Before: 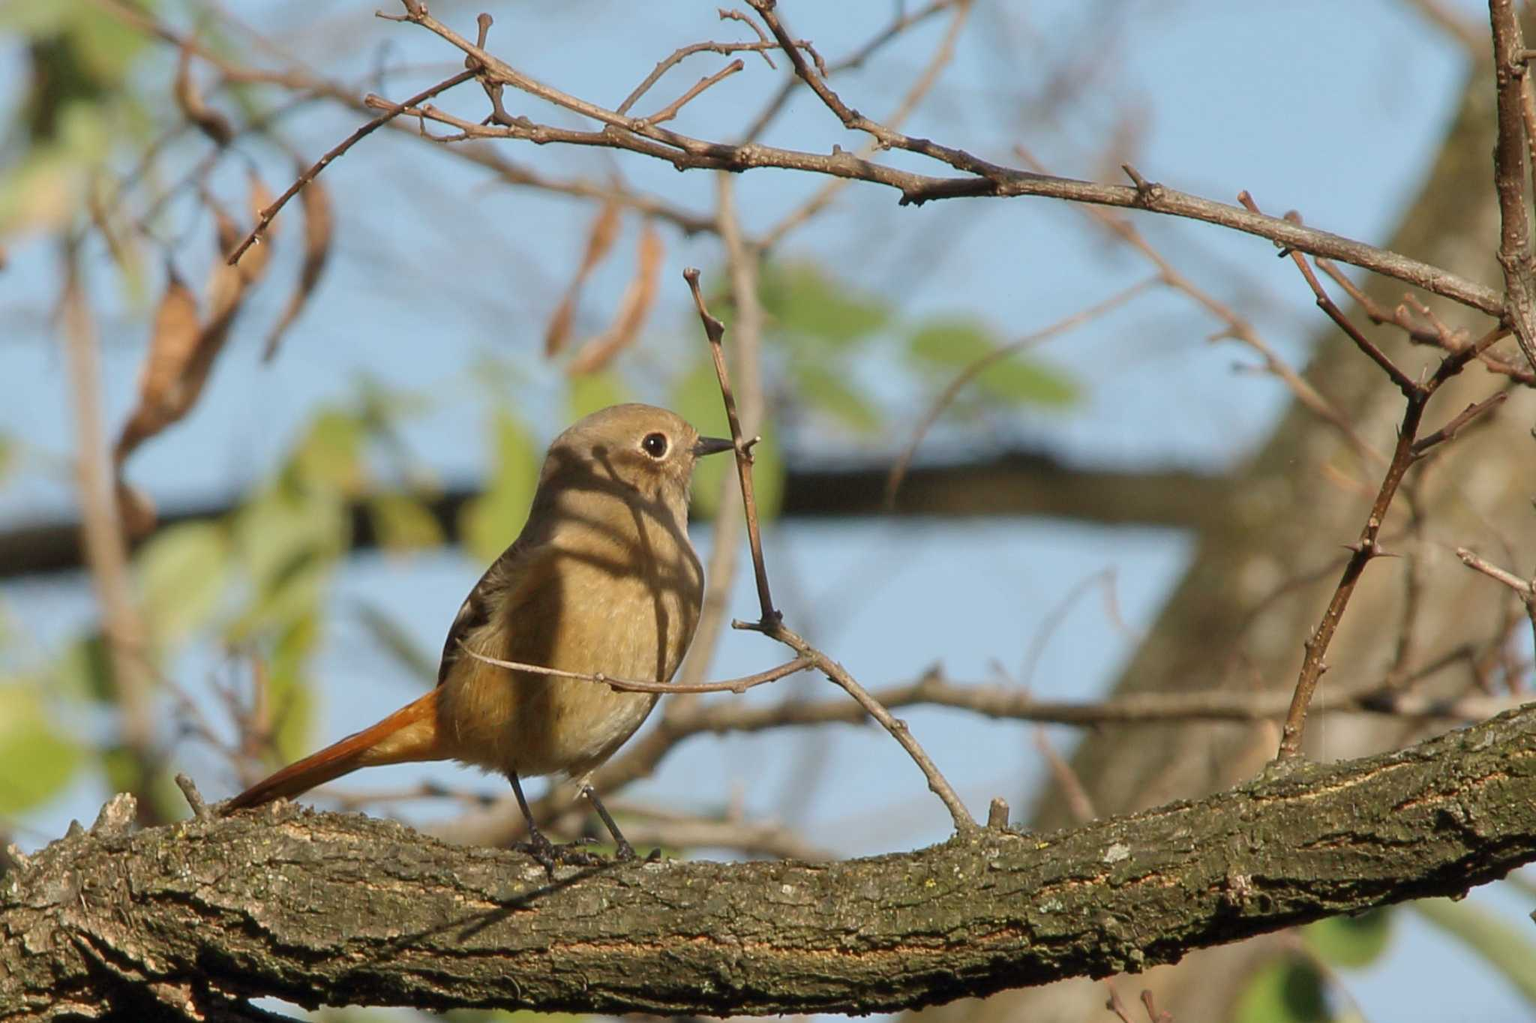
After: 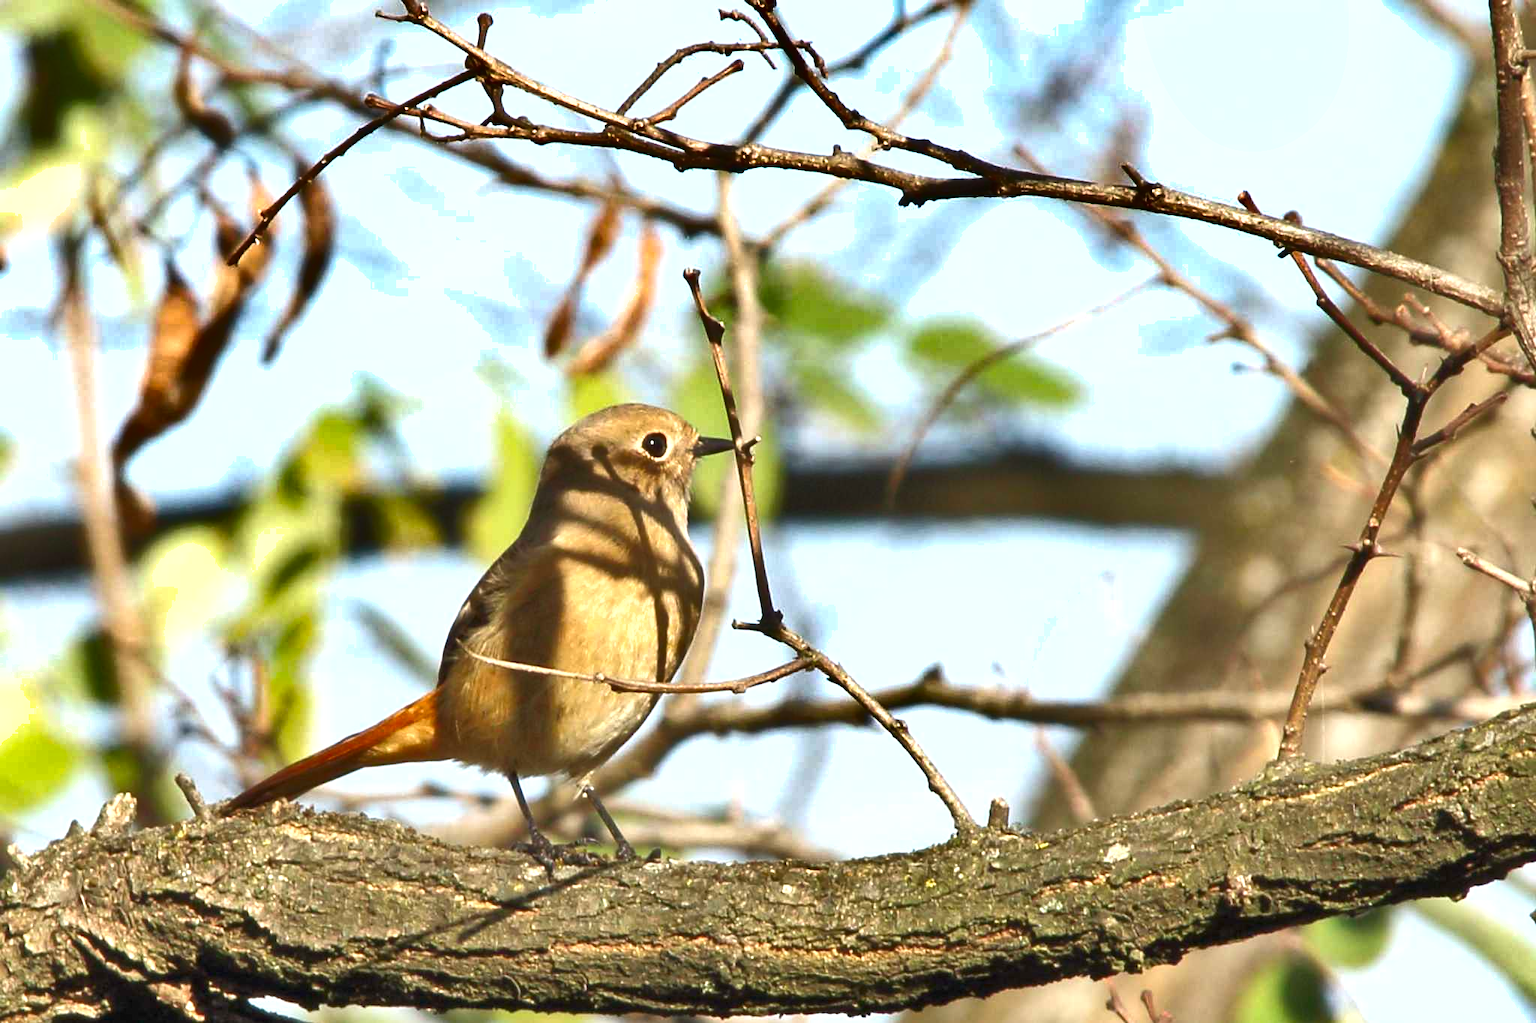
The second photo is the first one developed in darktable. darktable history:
exposure: black level correction 0, exposure 1.197 EV, compensate highlight preservation false
shadows and highlights: shadows 30.64, highlights -63.14, soften with gaussian
